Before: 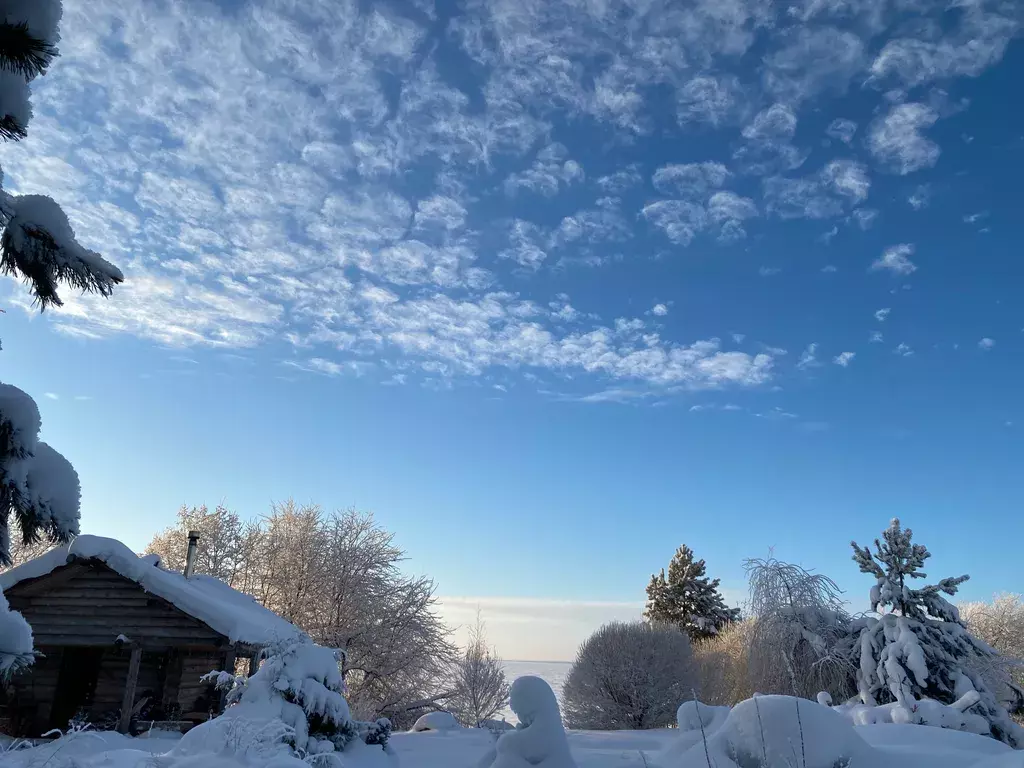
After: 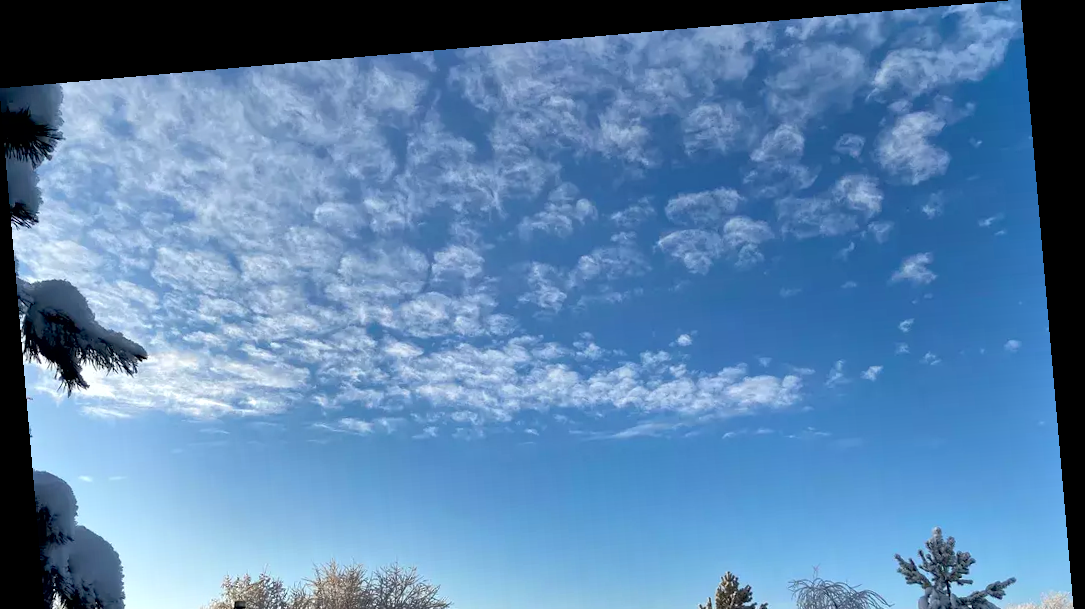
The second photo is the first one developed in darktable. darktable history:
crop: bottom 28.576%
shadows and highlights: radius 108.52, shadows 44.07, highlights -67.8, low approximation 0.01, soften with gaussian
exposure: black level correction 0.007, exposure 0.159 EV, compensate highlight preservation false
rotate and perspective: rotation -4.98°, automatic cropping off
